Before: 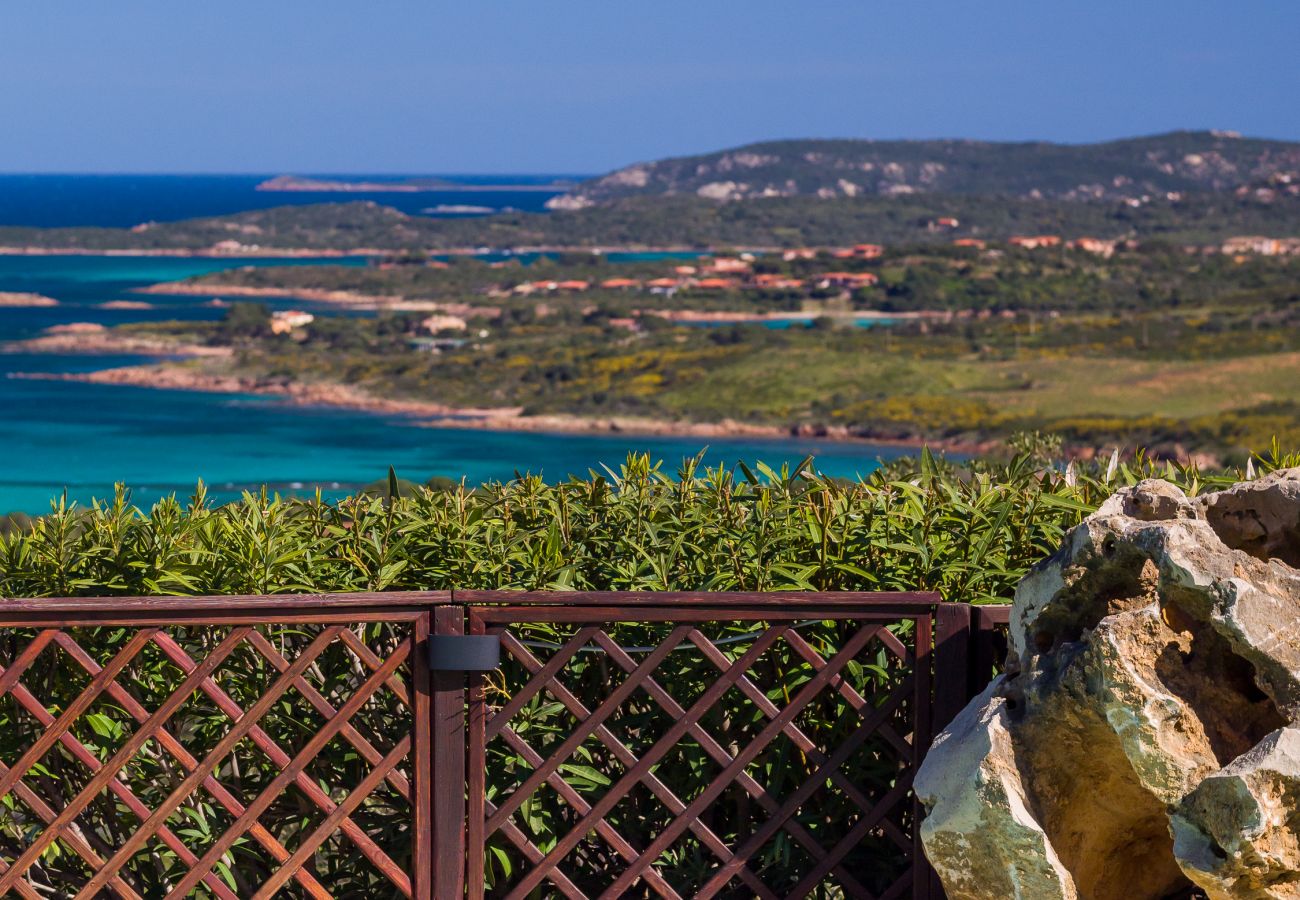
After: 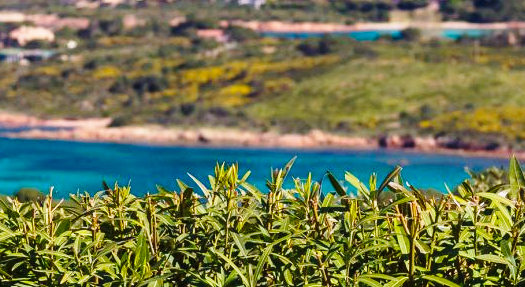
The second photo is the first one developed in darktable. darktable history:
crop: left 31.751%, top 32.172%, right 27.8%, bottom 35.83%
base curve: curves: ch0 [(0, 0) (0.028, 0.03) (0.121, 0.232) (0.46, 0.748) (0.859, 0.968) (1, 1)], preserve colors none
